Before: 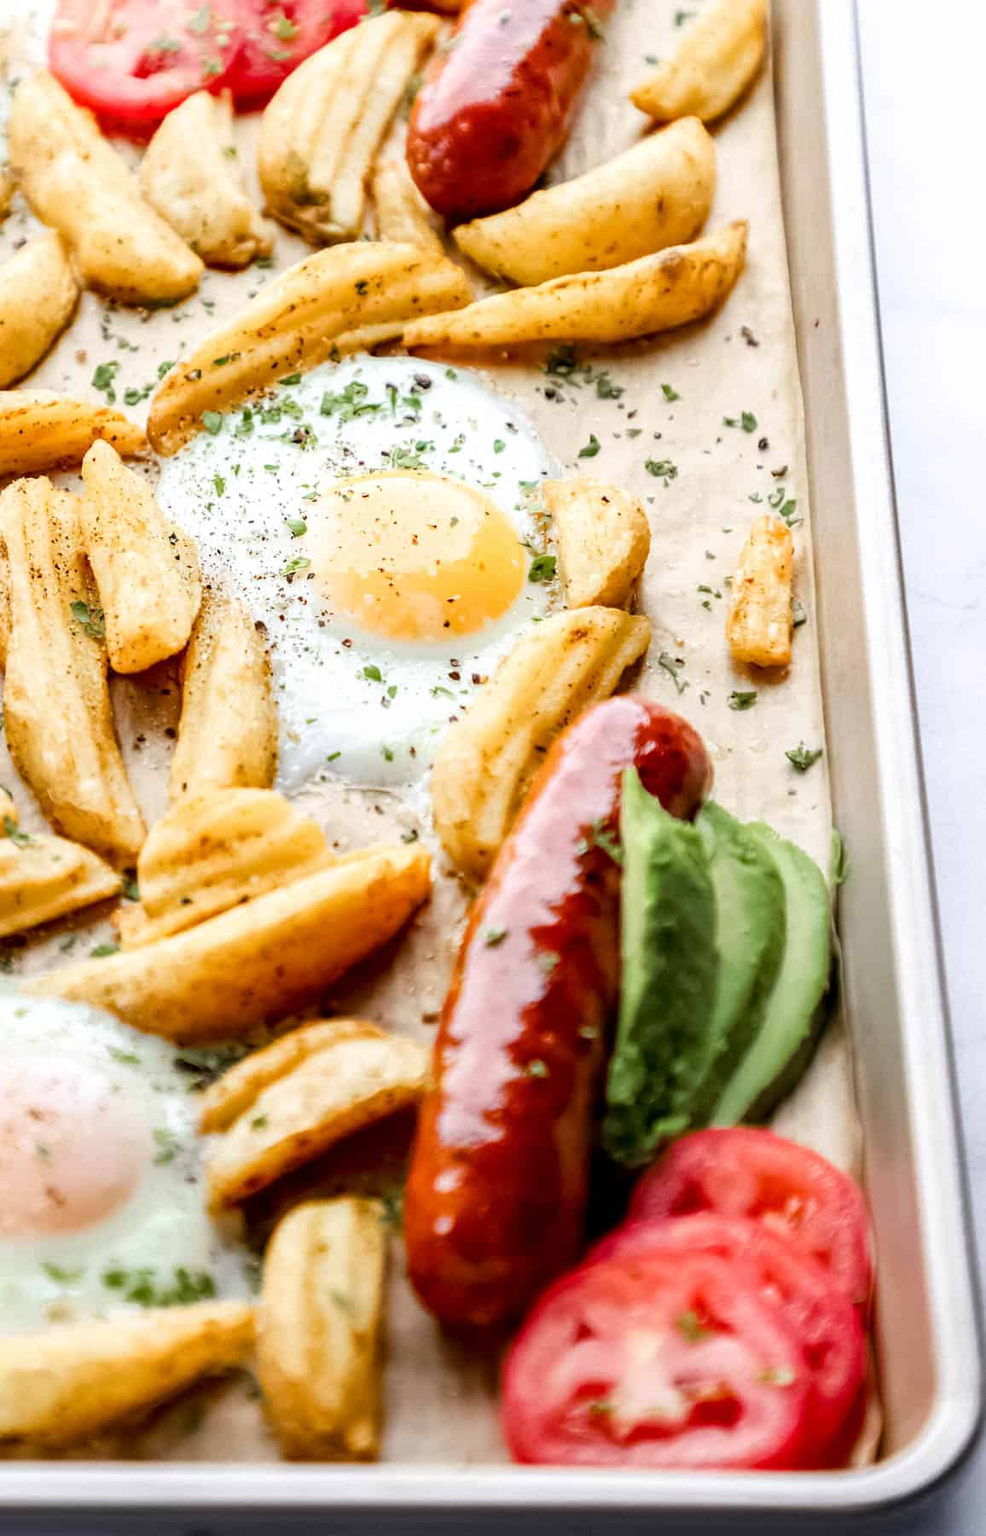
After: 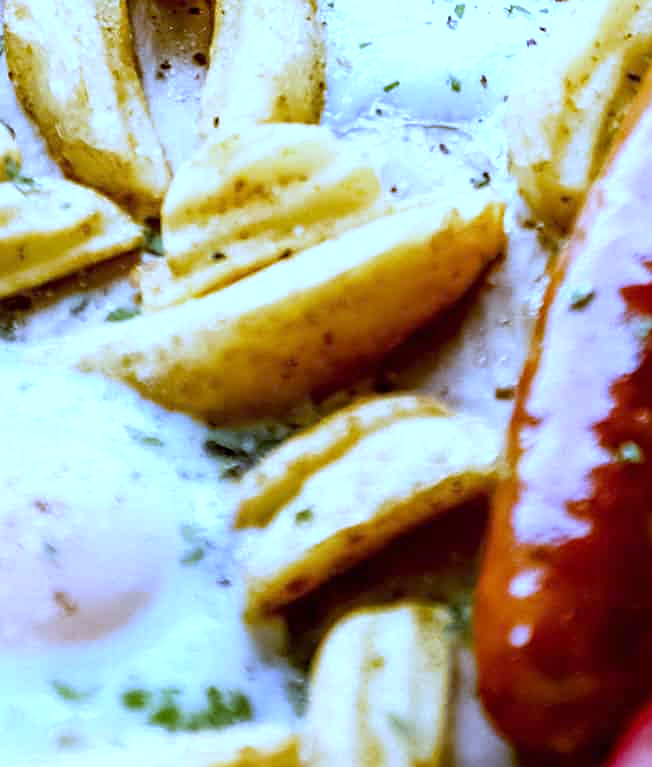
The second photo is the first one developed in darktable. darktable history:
white balance: red 0.766, blue 1.537
crop: top 44.483%, right 43.593%, bottom 12.892%
sharpen: on, module defaults
exposure: exposure 0.29 EV, compensate highlight preservation false
